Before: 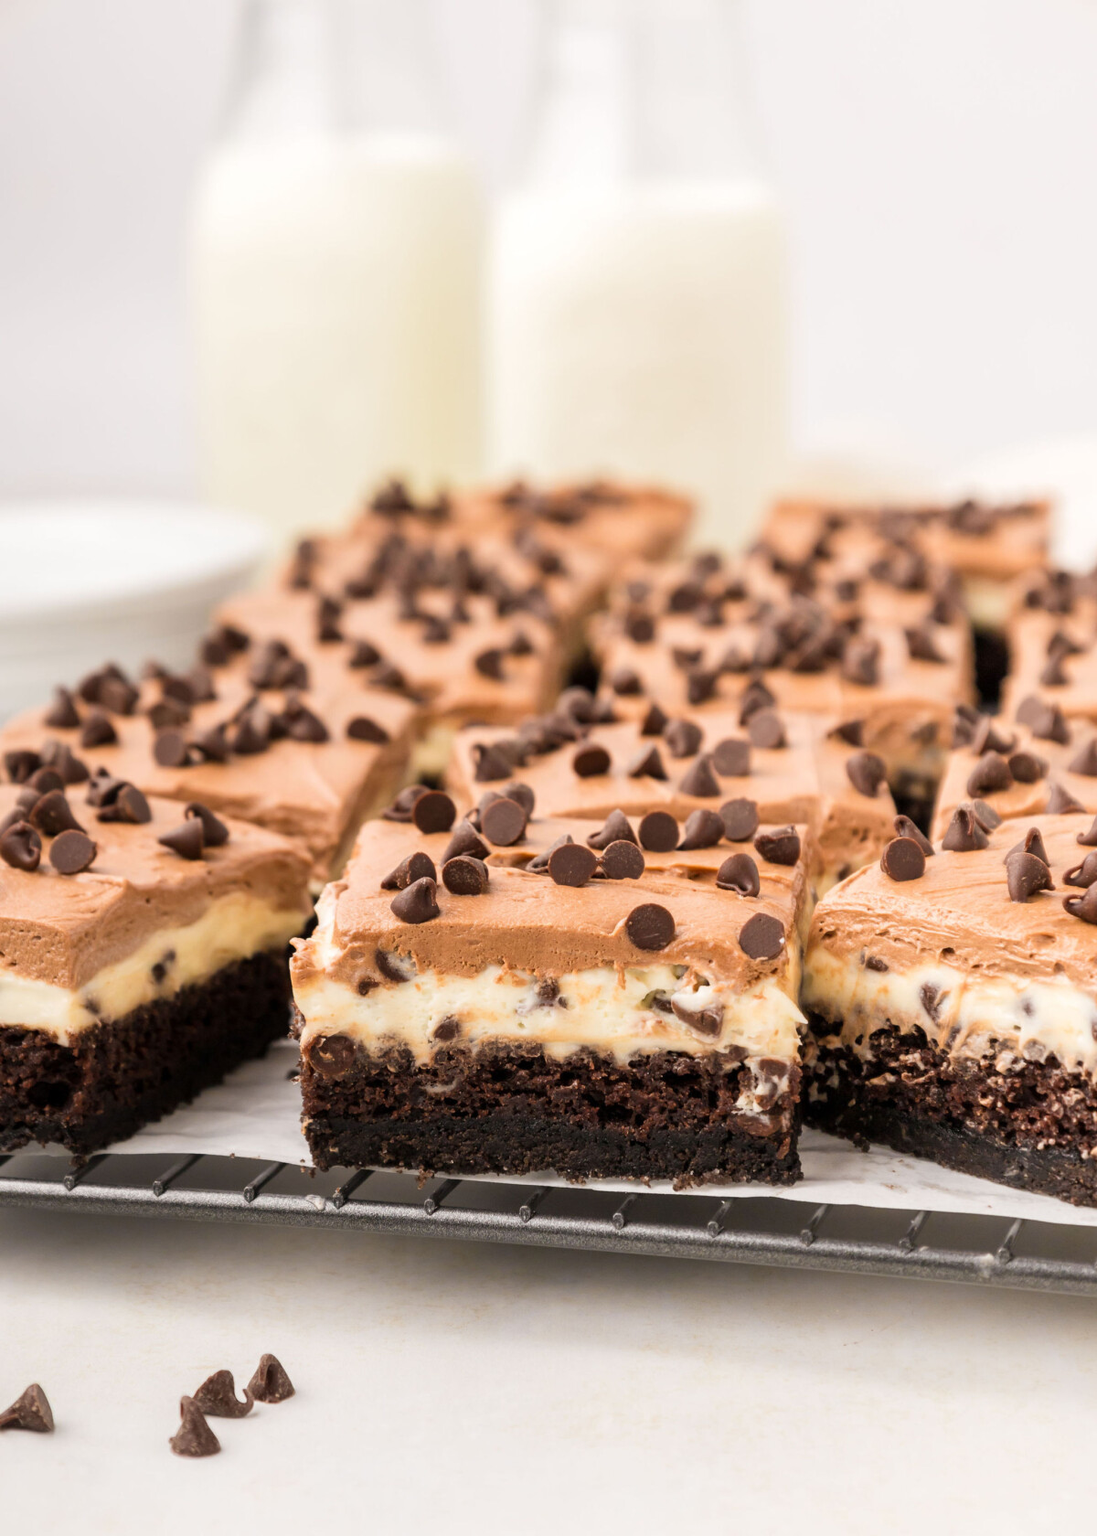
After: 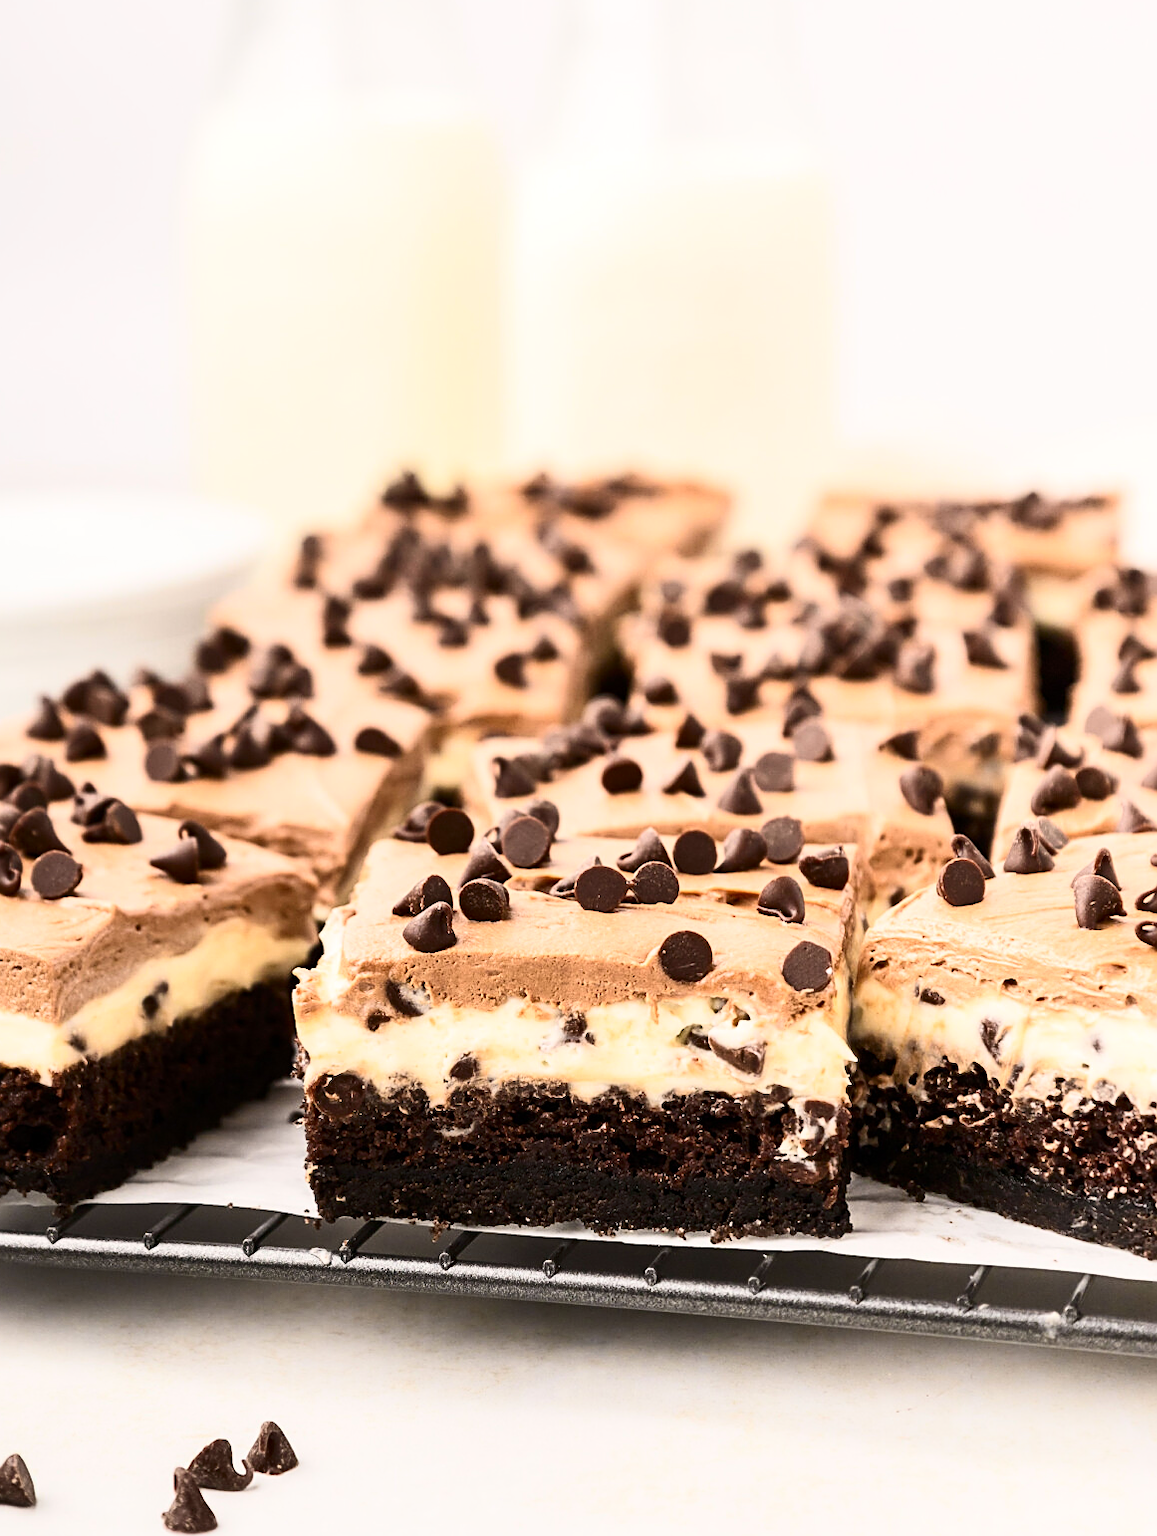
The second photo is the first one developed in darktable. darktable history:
sharpen: on, module defaults
shadows and highlights: shadows 37.27, highlights -28.18, soften with gaussian
contrast brightness saturation: contrast 0.39, brightness 0.1
crop: left 1.964%, top 3.251%, right 1.122%, bottom 4.933%
